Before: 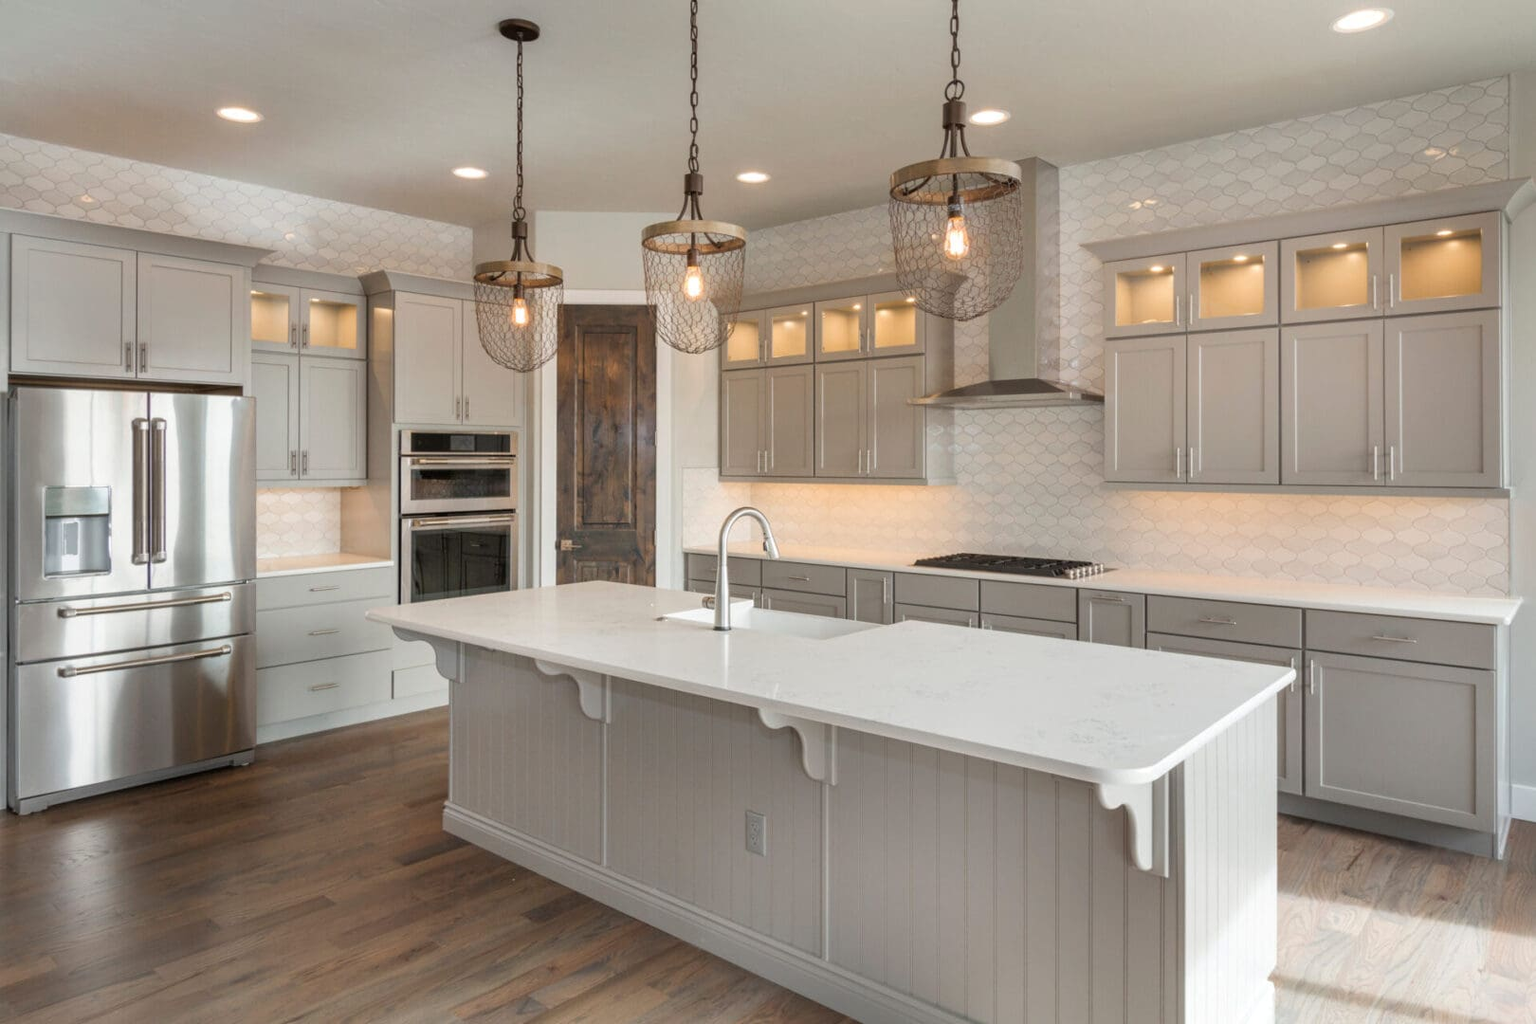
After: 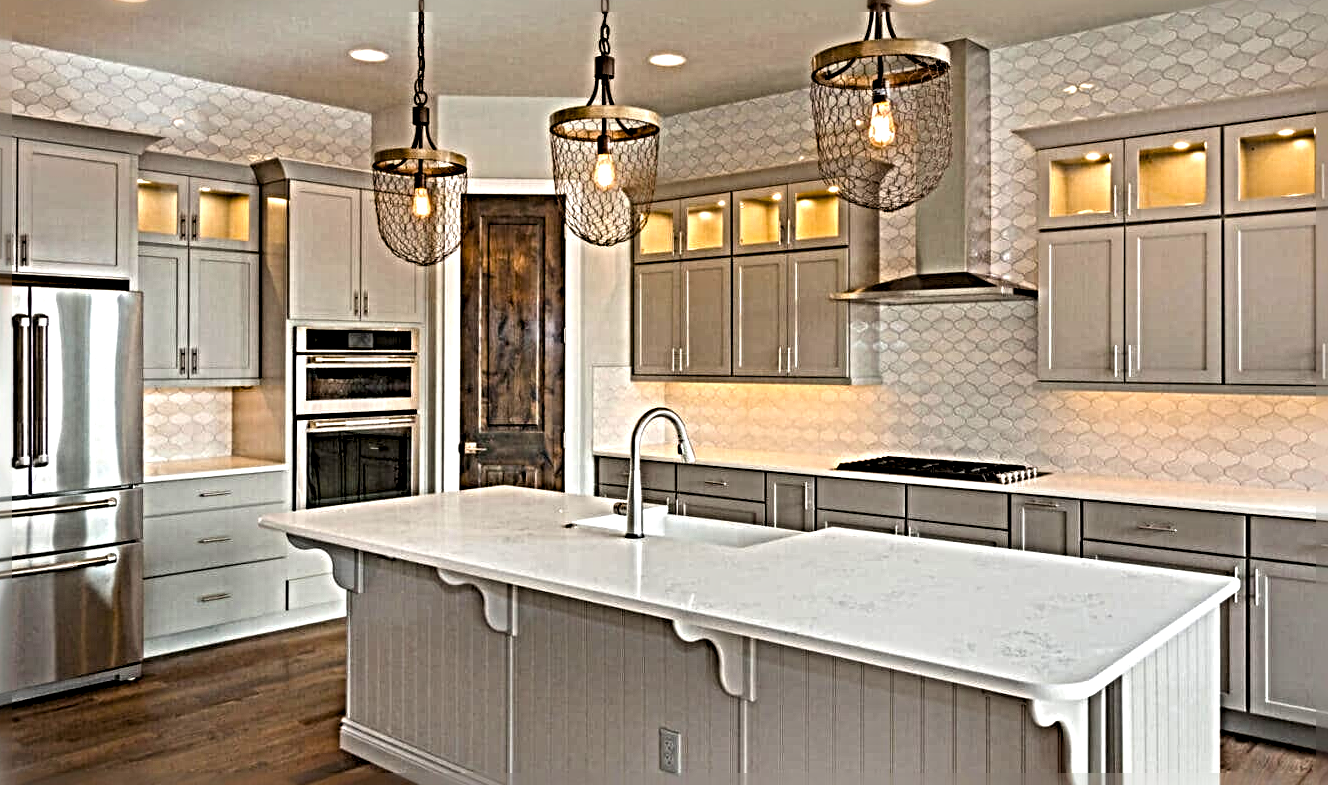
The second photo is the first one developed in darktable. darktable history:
crop: left 7.856%, top 11.836%, right 10.12%, bottom 15.387%
contrast equalizer: y [[0.531, 0.548, 0.559, 0.557, 0.544, 0.527], [0.5 ×6], [0.5 ×6], [0 ×6], [0 ×6]]
color balance rgb: linear chroma grading › global chroma 15%, perceptual saturation grading › global saturation 30%
sharpen: radius 6.3, amount 1.8, threshold 0
